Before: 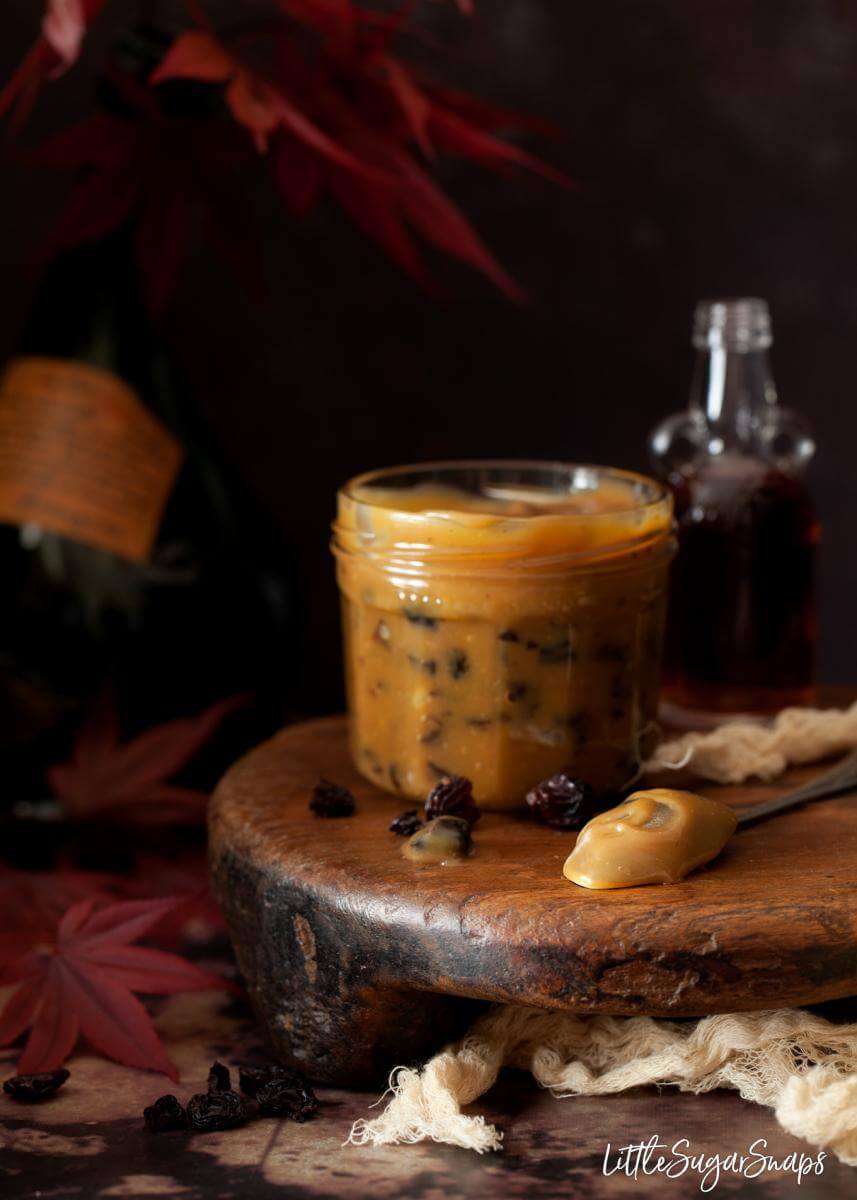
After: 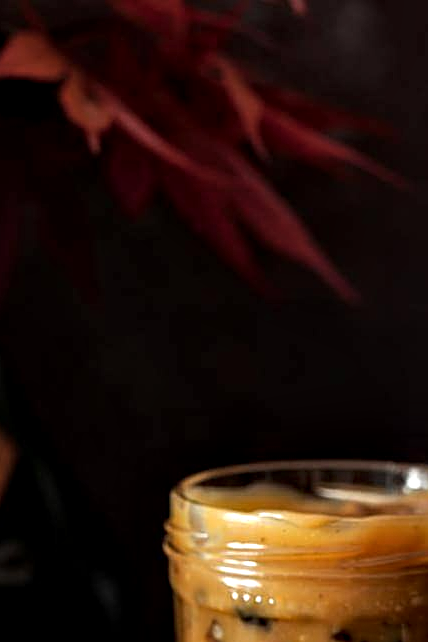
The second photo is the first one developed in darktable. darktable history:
crop: left 19.556%, right 30.401%, bottom 46.458%
sharpen: on, module defaults
contrast equalizer: y [[0.601, 0.6, 0.598, 0.598, 0.6, 0.601], [0.5 ×6], [0.5 ×6], [0 ×6], [0 ×6]]
